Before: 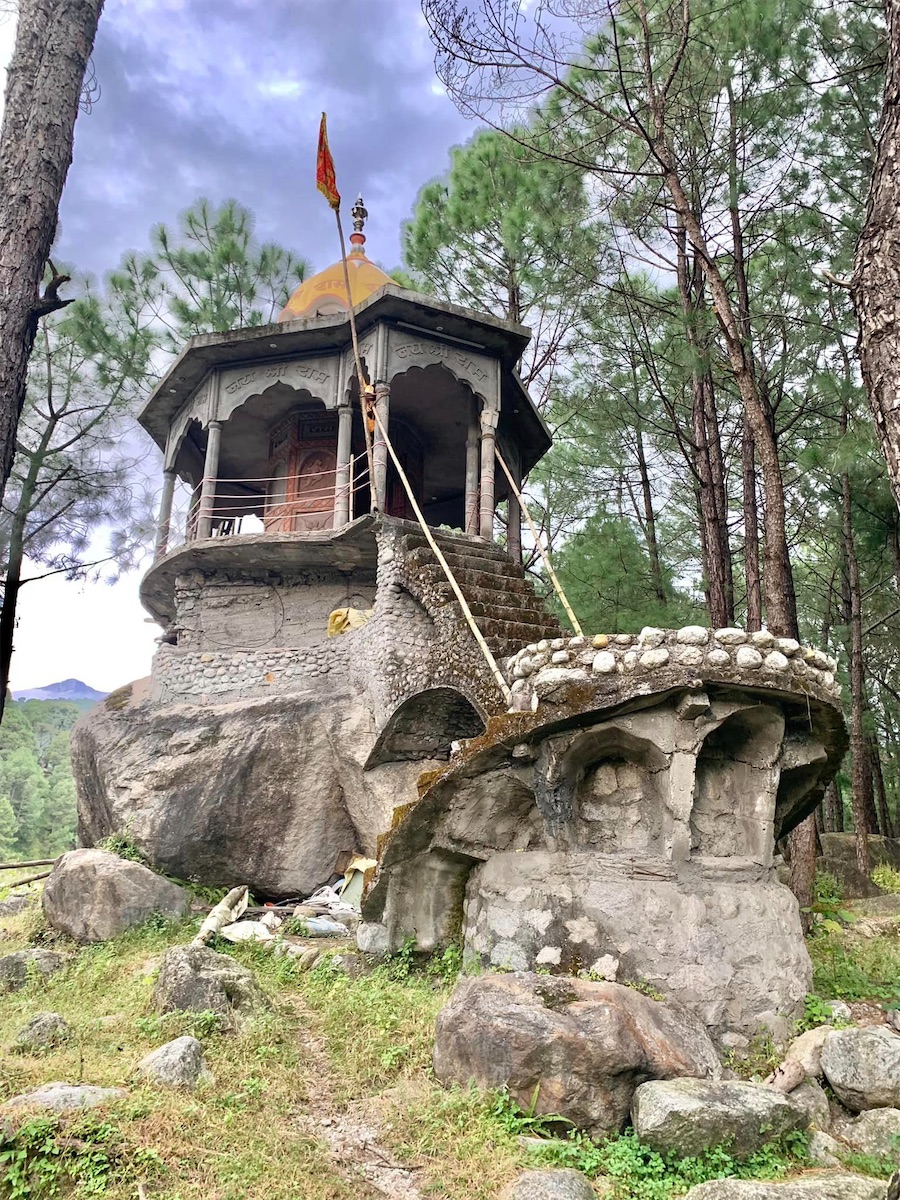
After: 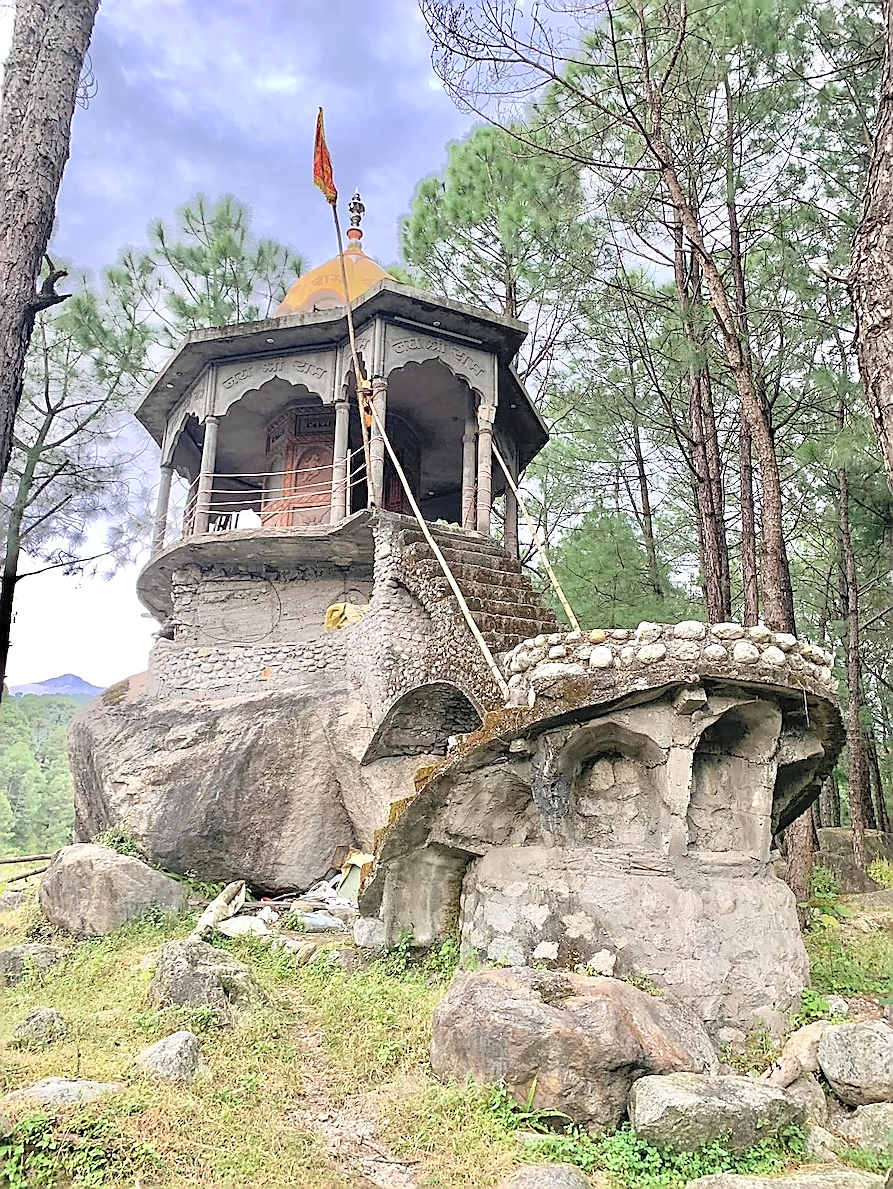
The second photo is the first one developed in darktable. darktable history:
crop: left 0.434%, top 0.485%, right 0.244%, bottom 0.386%
sharpen: radius 1.4, amount 1.25, threshold 0.7
contrast brightness saturation: brightness 0.28
